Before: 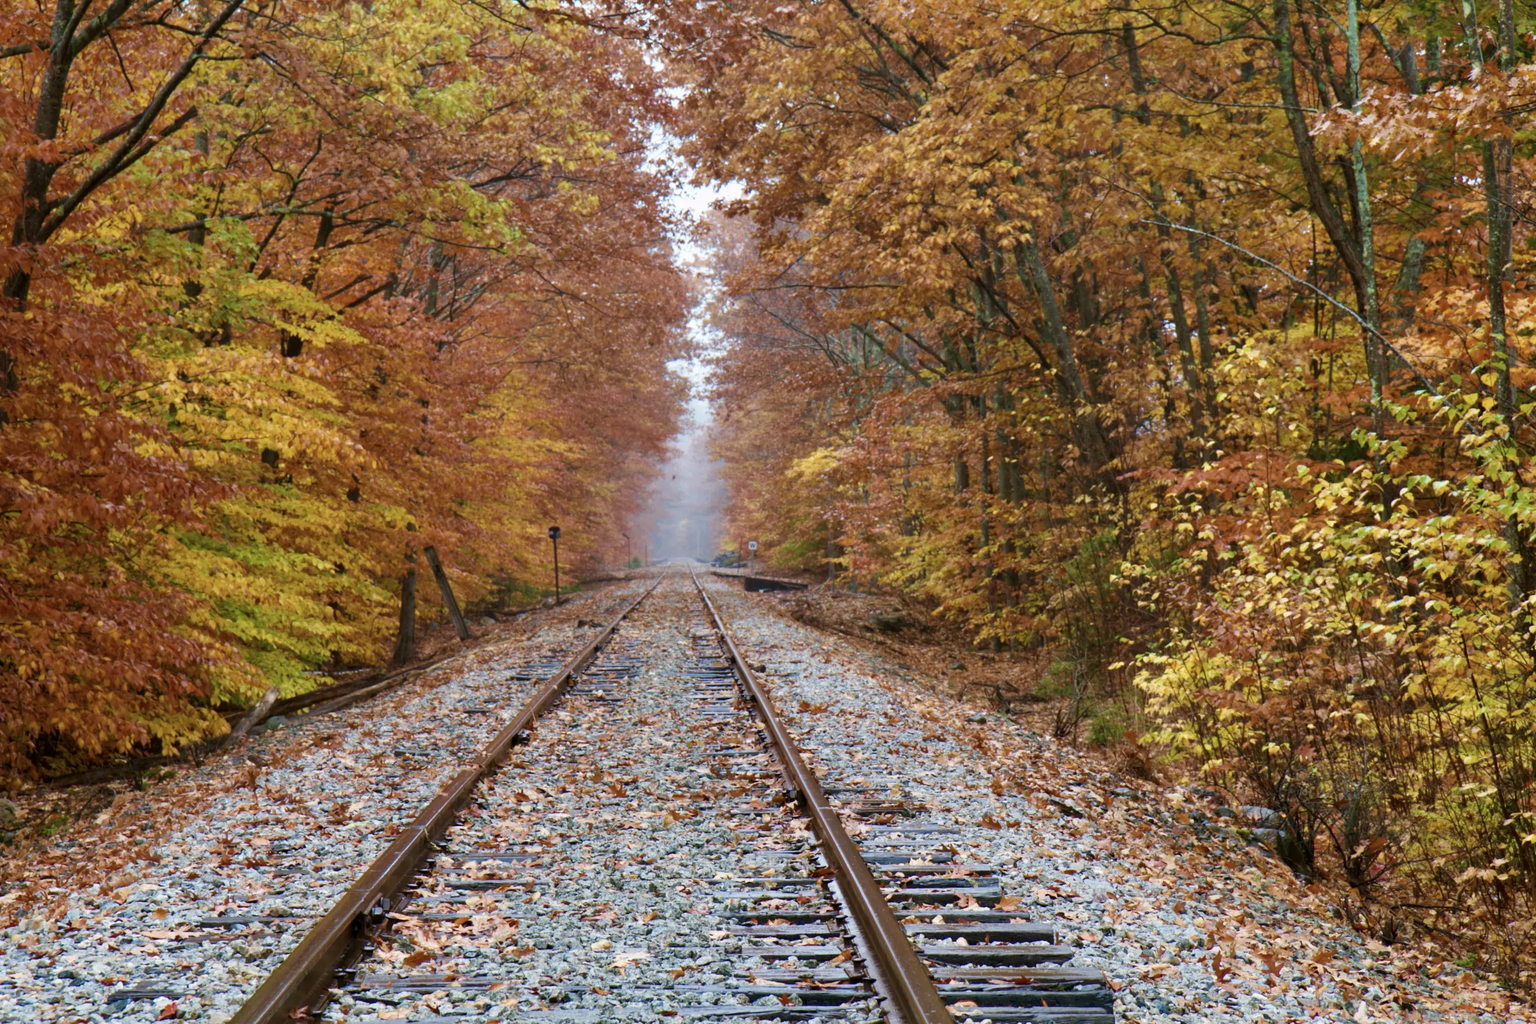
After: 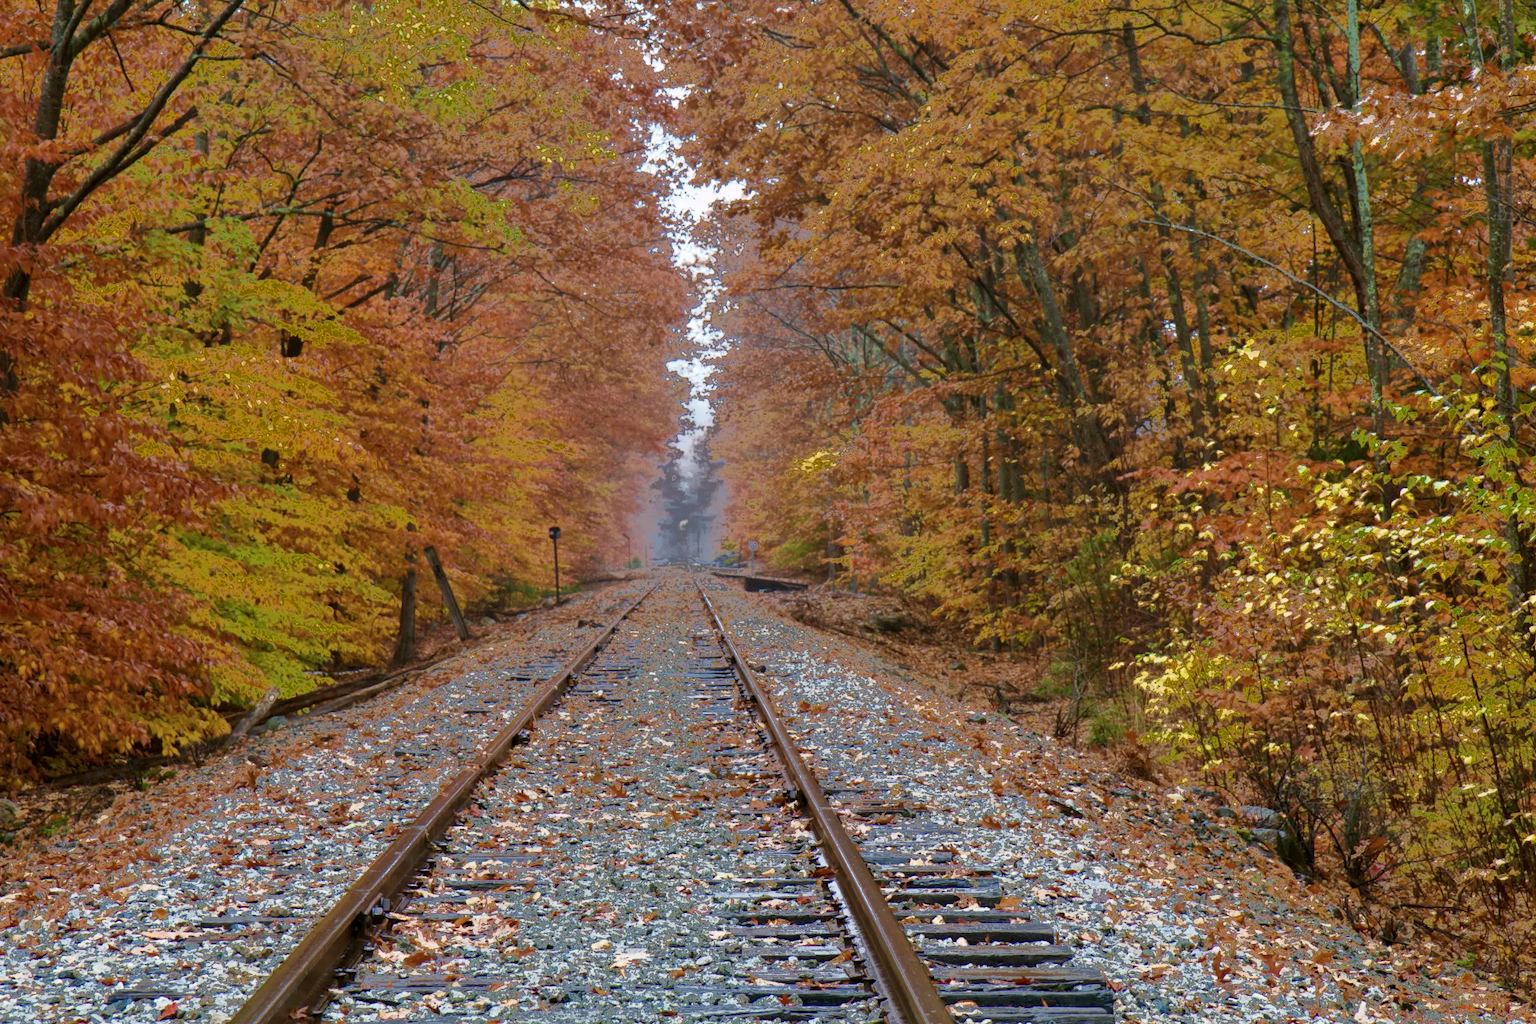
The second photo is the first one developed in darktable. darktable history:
color correction: saturation 1.1
fill light: exposure -0.73 EV, center 0.69, width 2.2
